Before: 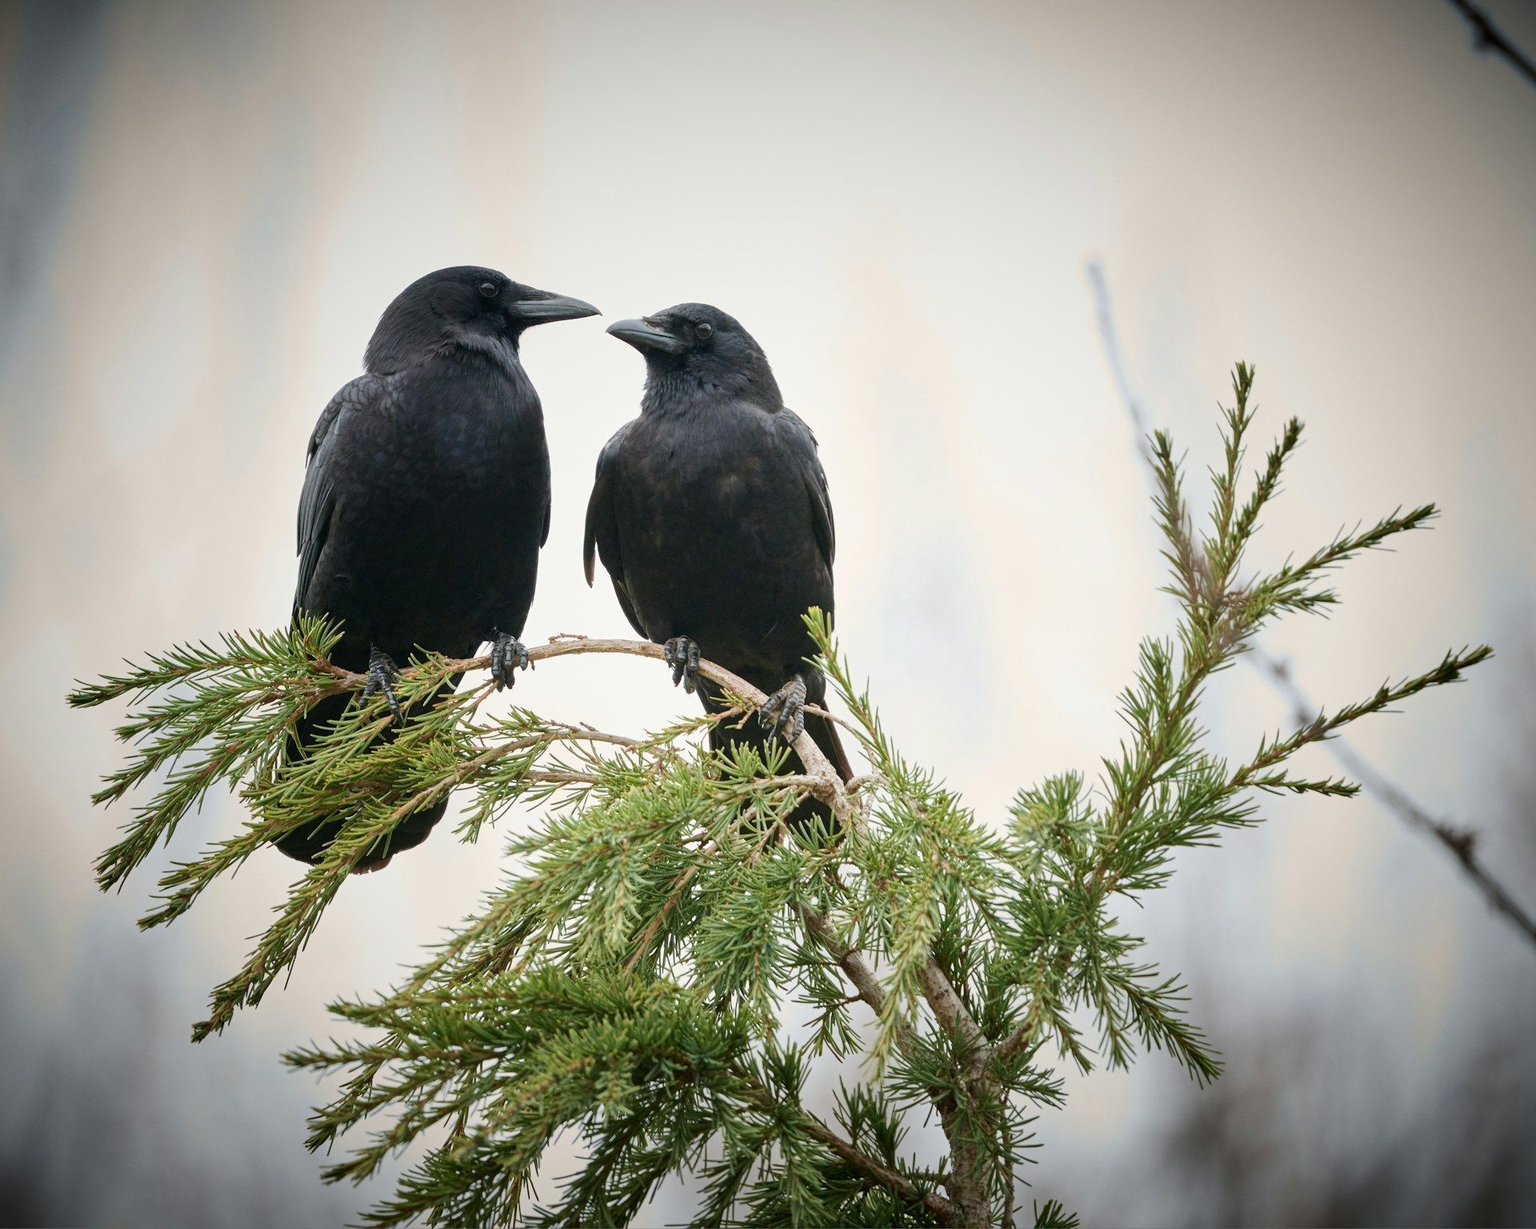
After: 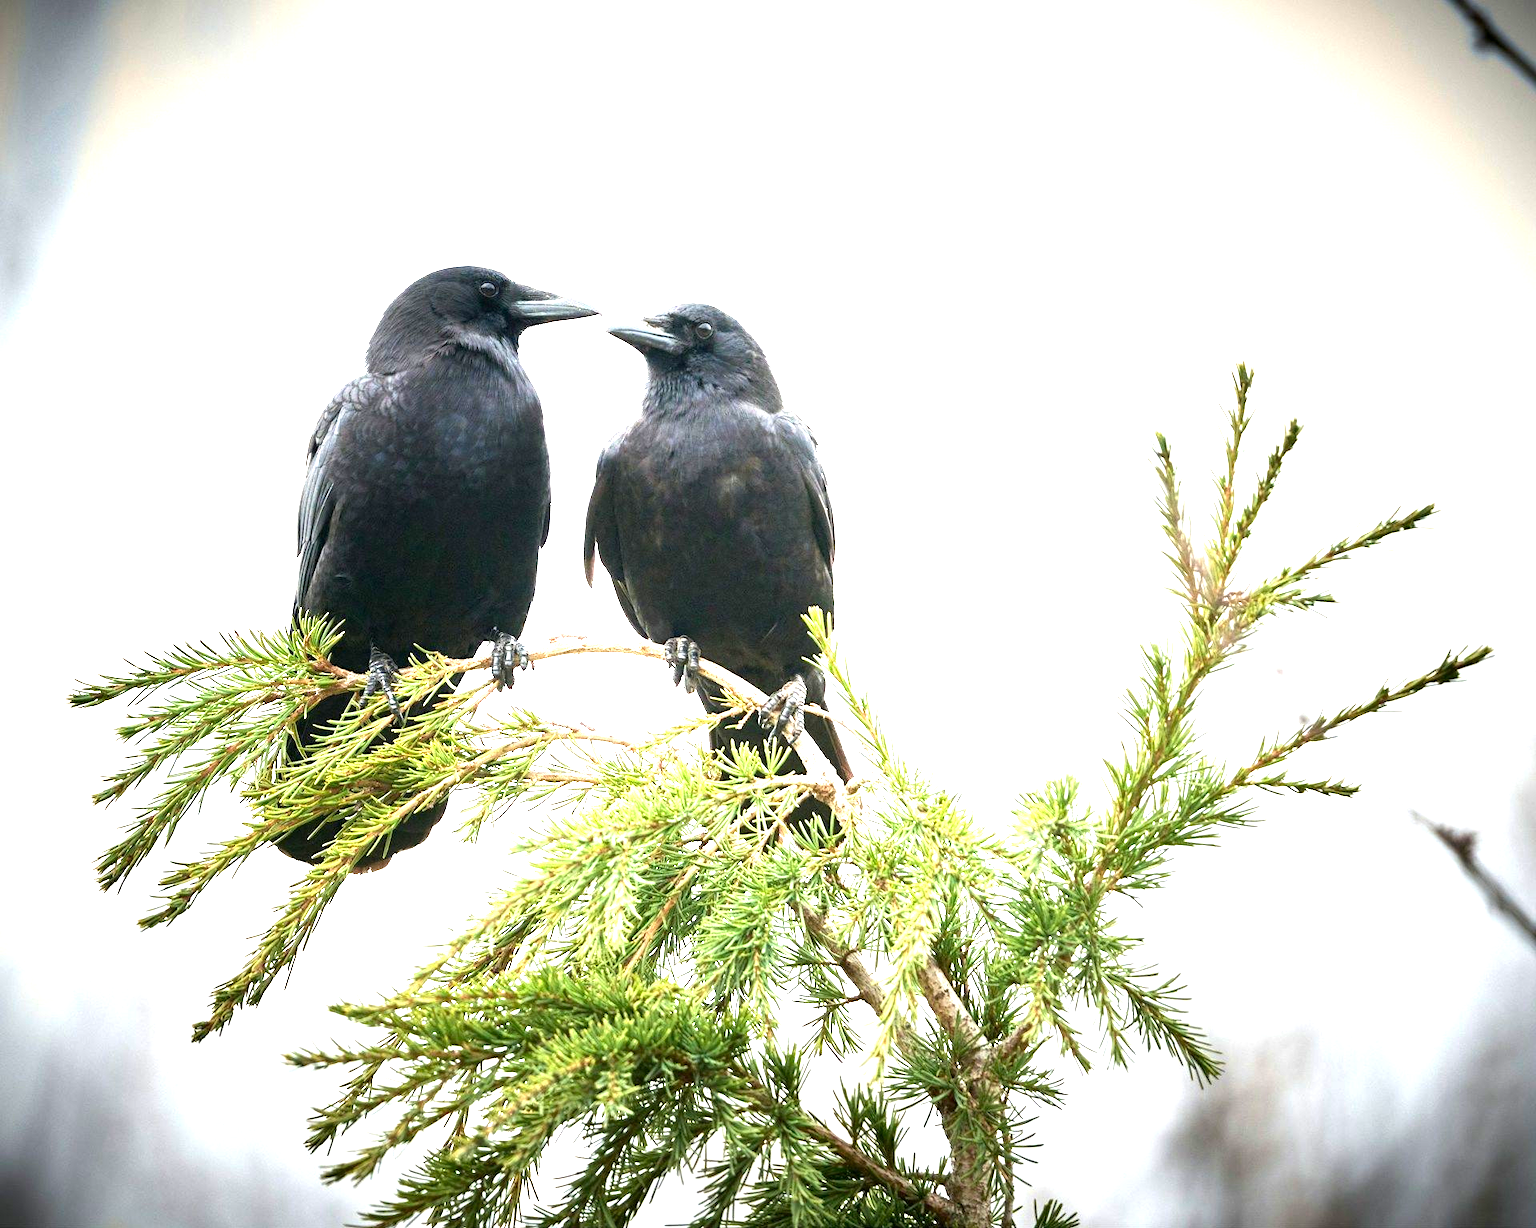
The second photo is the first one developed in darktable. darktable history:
color balance: contrast 10%
exposure: black level correction 0.001, exposure 1.646 EV, compensate exposure bias true, compensate highlight preservation false
